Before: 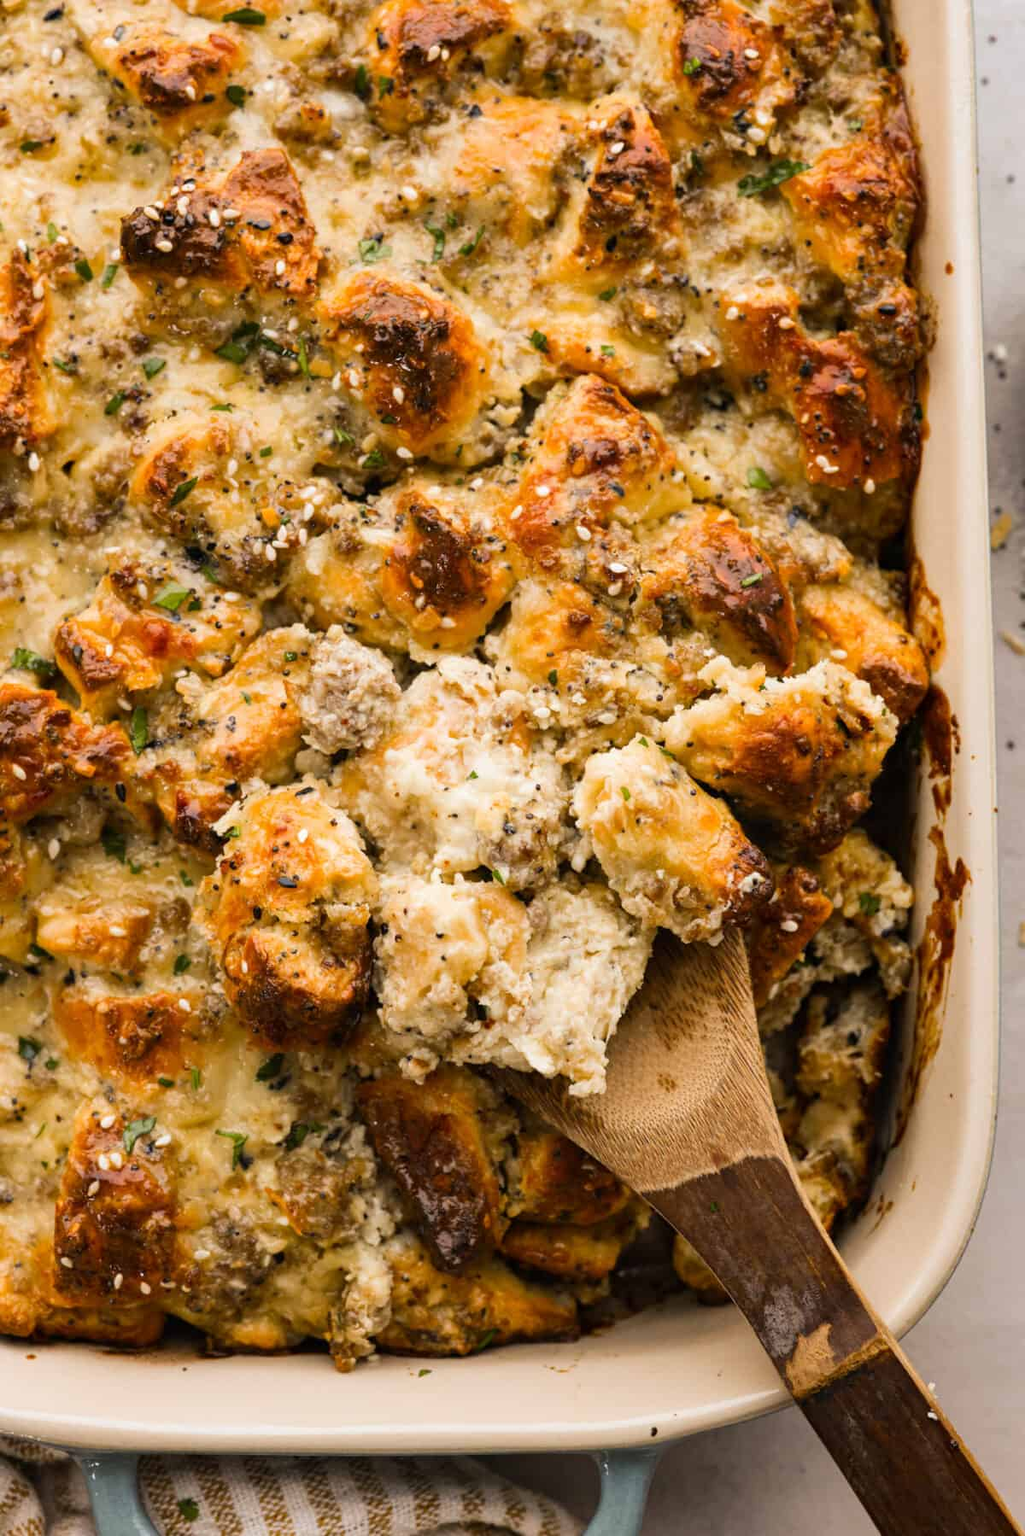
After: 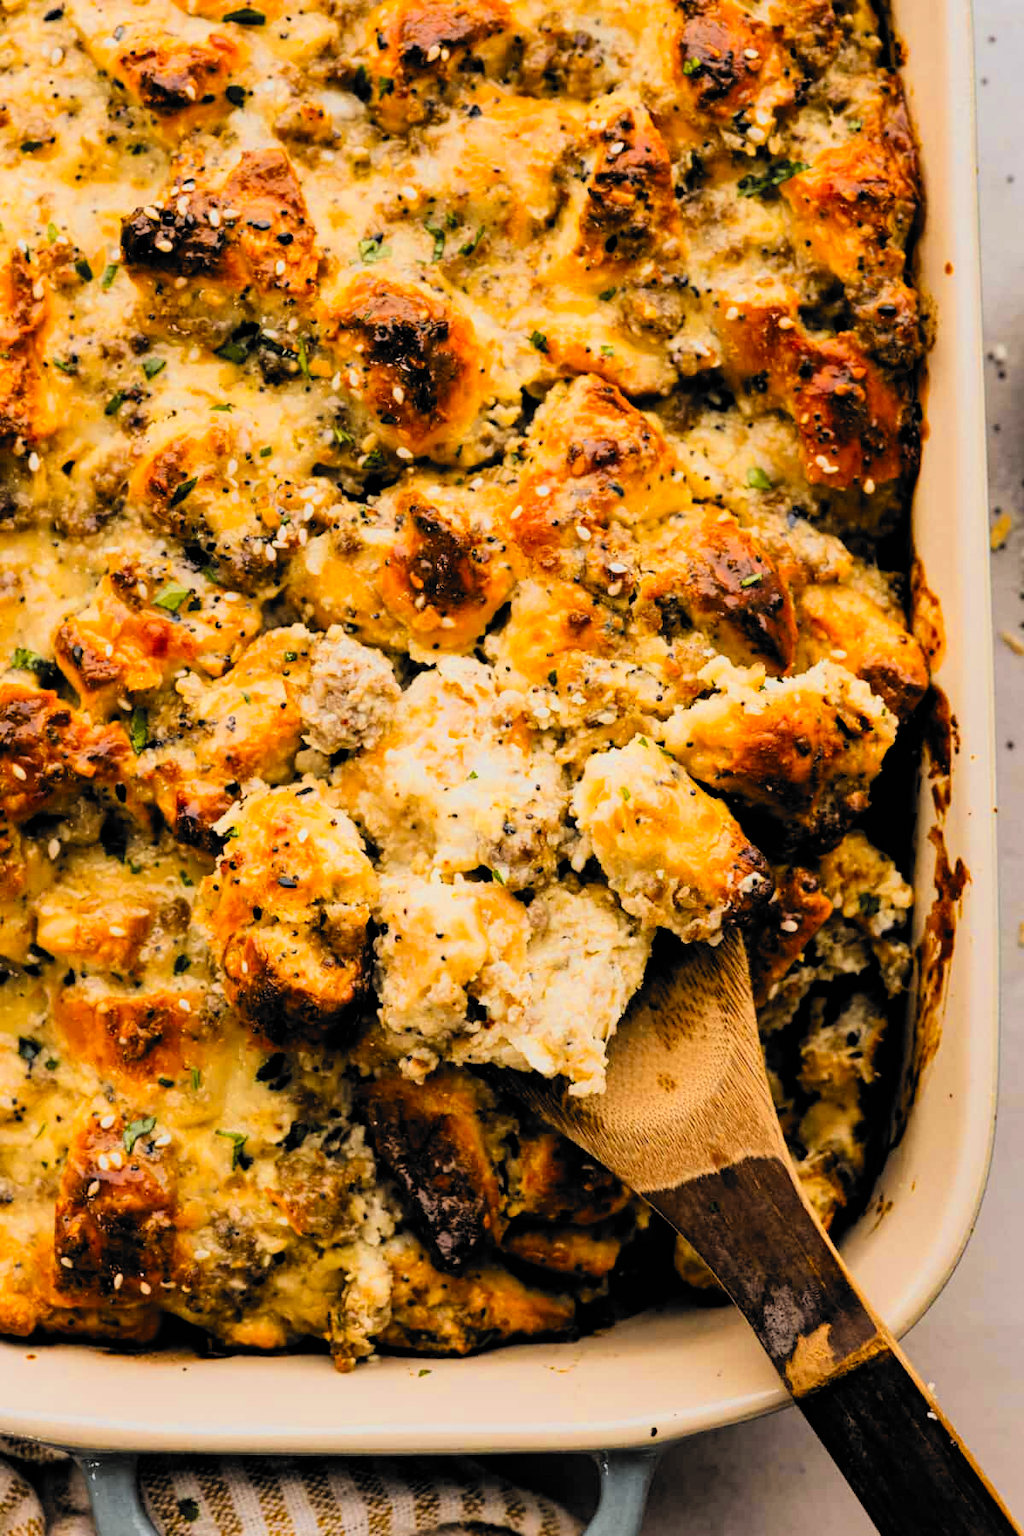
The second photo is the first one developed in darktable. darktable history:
filmic rgb: black relative exposure -5.12 EV, white relative exposure 3.96 EV, hardness 2.9, contrast 1.297, highlights saturation mix -29.28%, color science v6 (2022)
color correction: highlights a* -0.13, highlights b* 0.07
color zones: curves: ch0 [(0, 0.511) (0.143, 0.531) (0.286, 0.56) (0.429, 0.5) (0.571, 0.5) (0.714, 0.5) (0.857, 0.5) (1, 0.5)]; ch1 [(0, 0.525) (0.143, 0.705) (0.286, 0.715) (0.429, 0.35) (0.571, 0.35) (0.714, 0.35) (0.857, 0.4) (1, 0.4)]; ch2 [(0, 0.572) (0.143, 0.512) (0.286, 0.473) (0.429, 0.45) (0.571, 0.5) (0.714, 0.5) (0.857, 0.518) (1, 0.518)]
